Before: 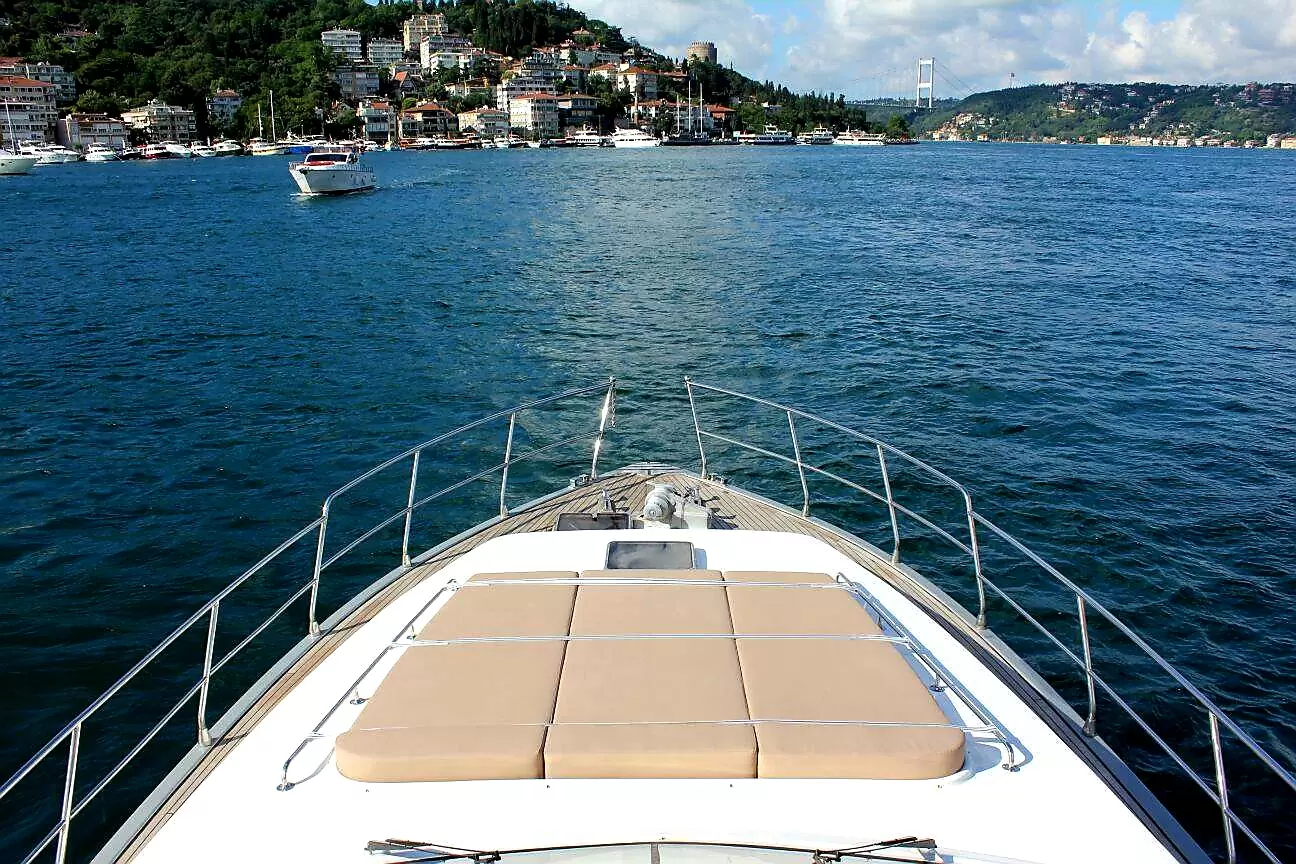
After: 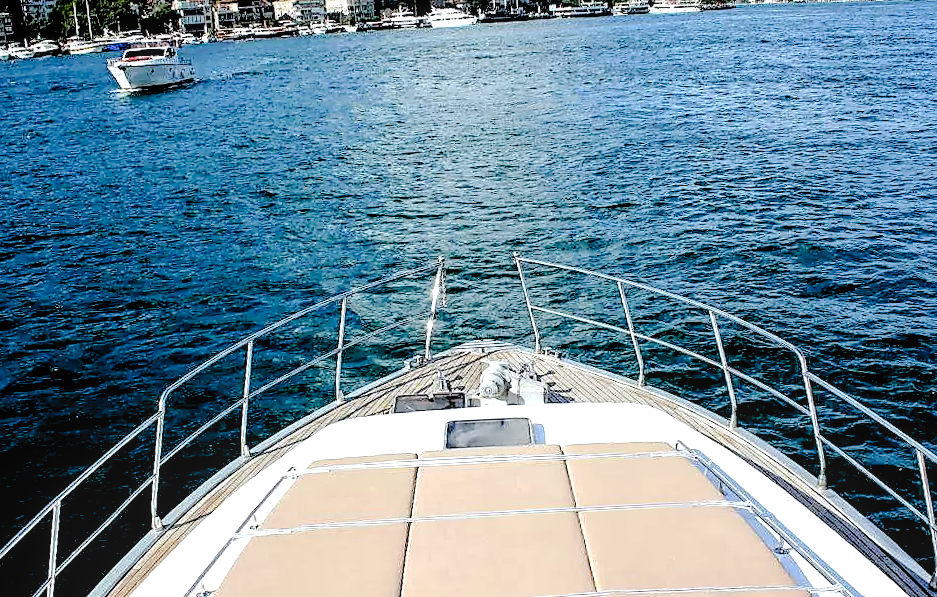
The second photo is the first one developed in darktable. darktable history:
rotate and perspective: rotation -3°, crop left 0.031, crop right 0.968, crop top 0.07, crop bottom 0.93
local contrast: on, module defaults
sharpen: amount 0.2
rgb levels: levels [[0.029, 0.461, 0.922], [0, 0.5, 1], [0, 0.5, 1]]
tone curve: curves: ch0 [(0, 0) (0.003, 0.012) (0.011, 0.014) (0.025, 0.019) (0.044, 0.028) (0.069, 0.039) (0.1, 0.056) (0.136, 0.093) (0.177, 0.147) (0.224, 0.214) (0.277, 0.29) (0.335, 0.381) (0.399, 0.476) (0.468, 0.557) (0.543, 0.635) (0.623, 0.697) (0.709, 0.764) (0.801, 0.831) (0.898, 0.917) (1, 1)], preserve colors none
crop and rotate: left 11.831%, top 11.346%, right 13.429%, bottom 13.899%
white balance: red 0.98, blue 1.034
exposure: exposure 0.375 EV, compensate highlight preservation false
